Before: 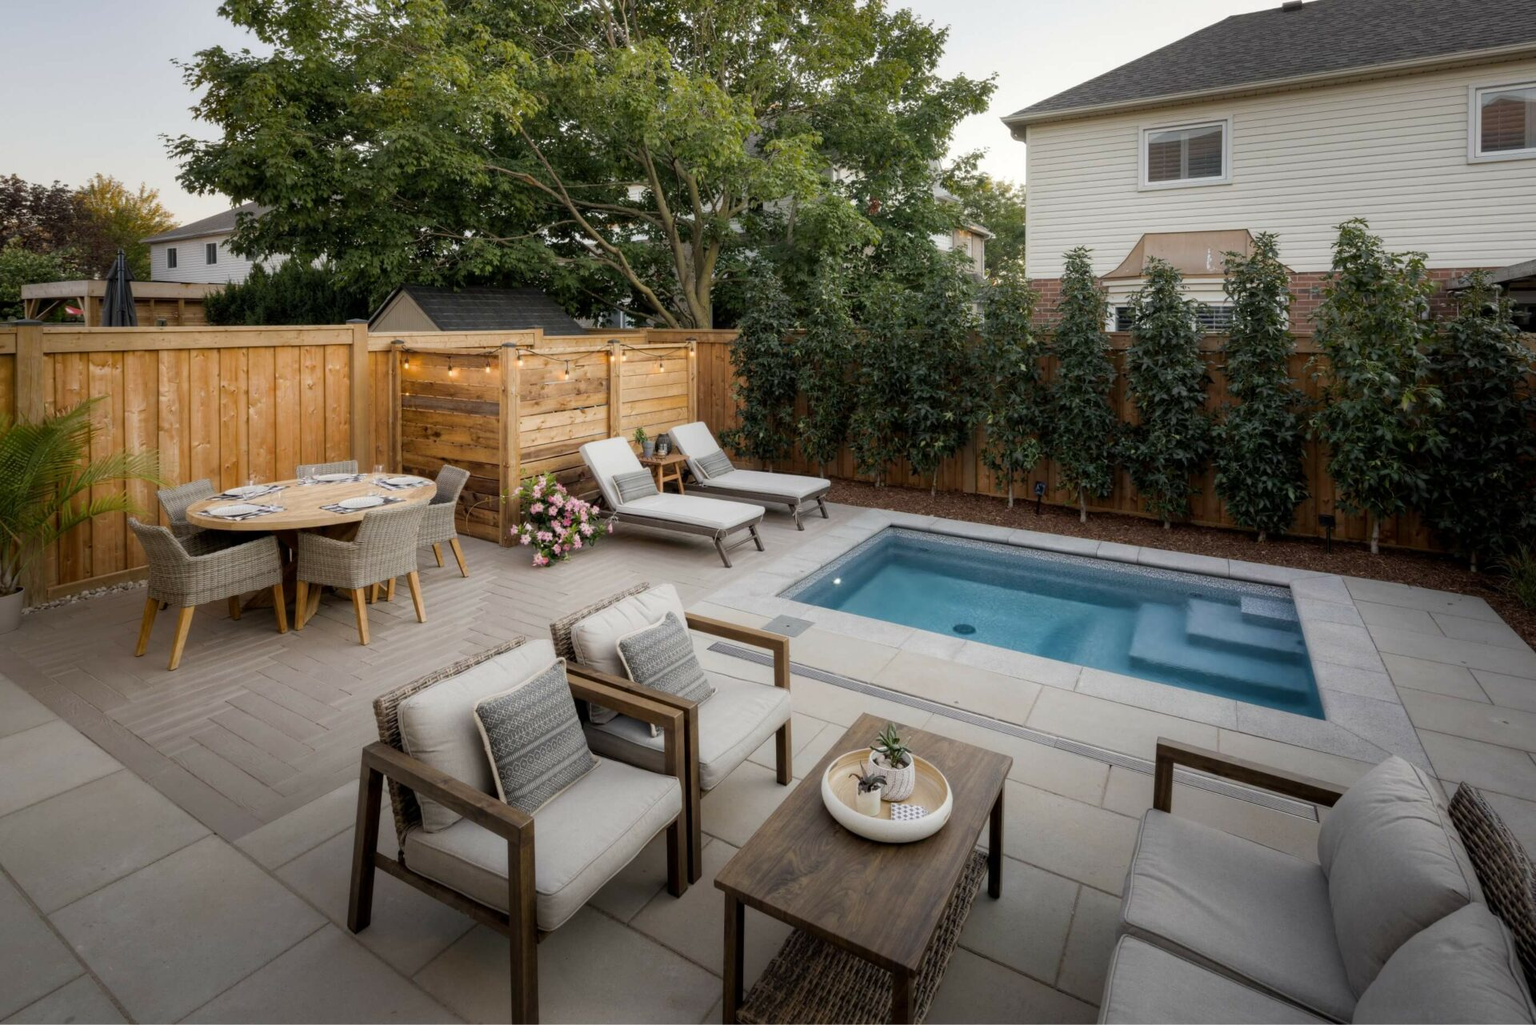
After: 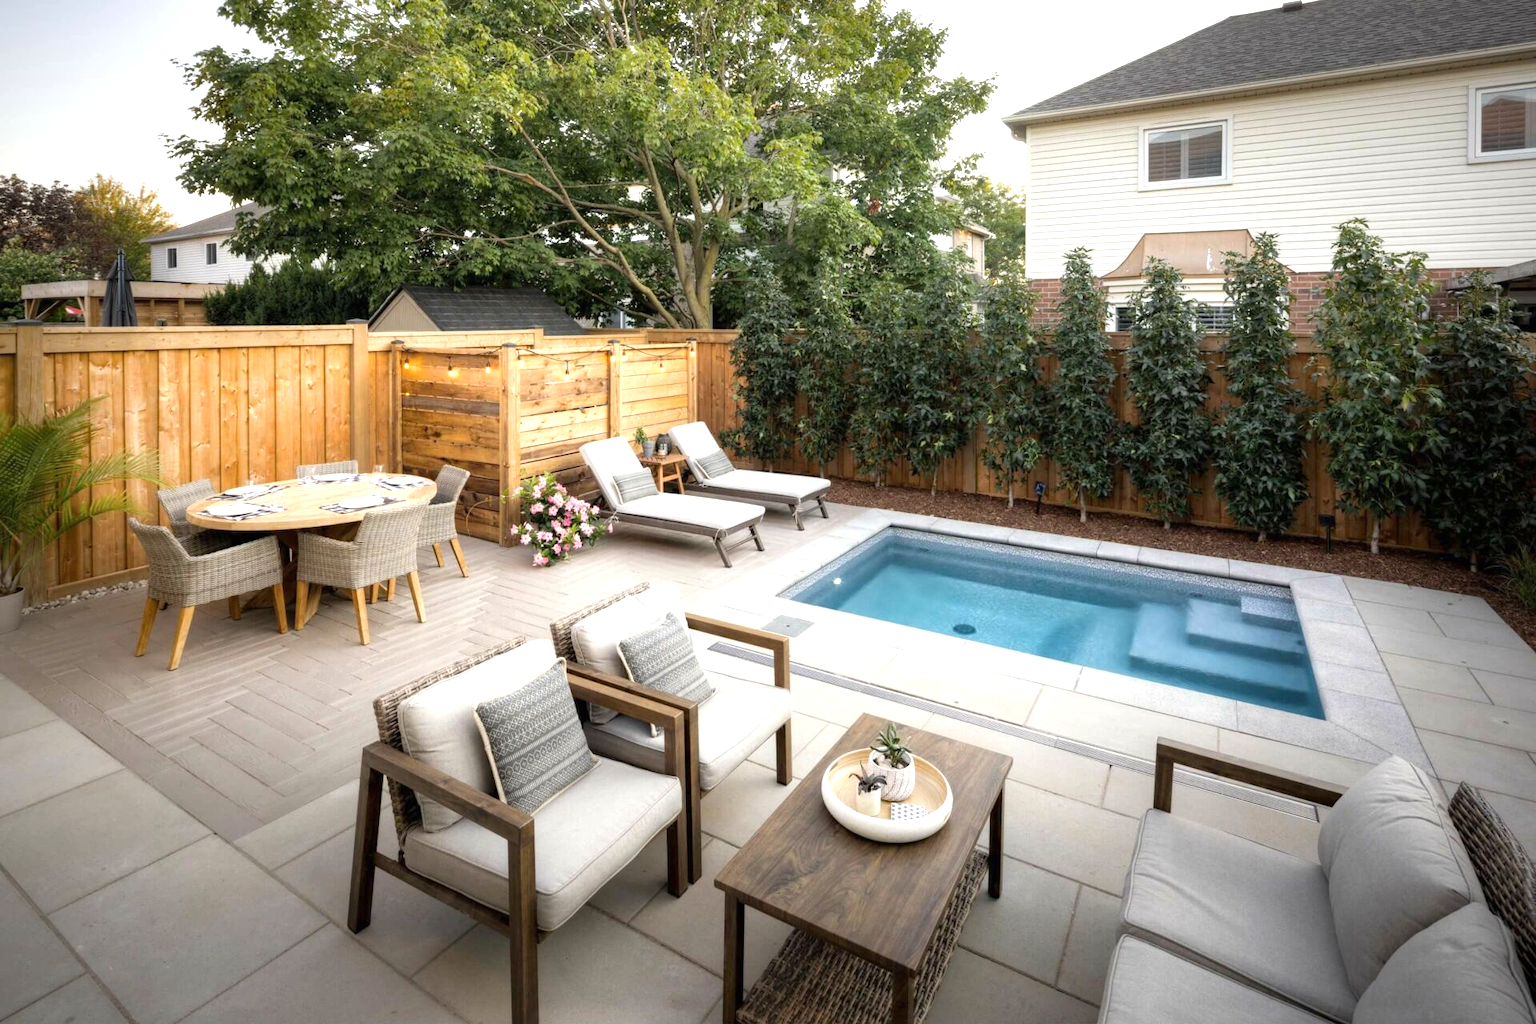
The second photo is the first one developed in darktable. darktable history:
vignetting: saturation -0.032
exposure: black level correction 0, exposure 1.097 EV, compensate highlight preservation false
